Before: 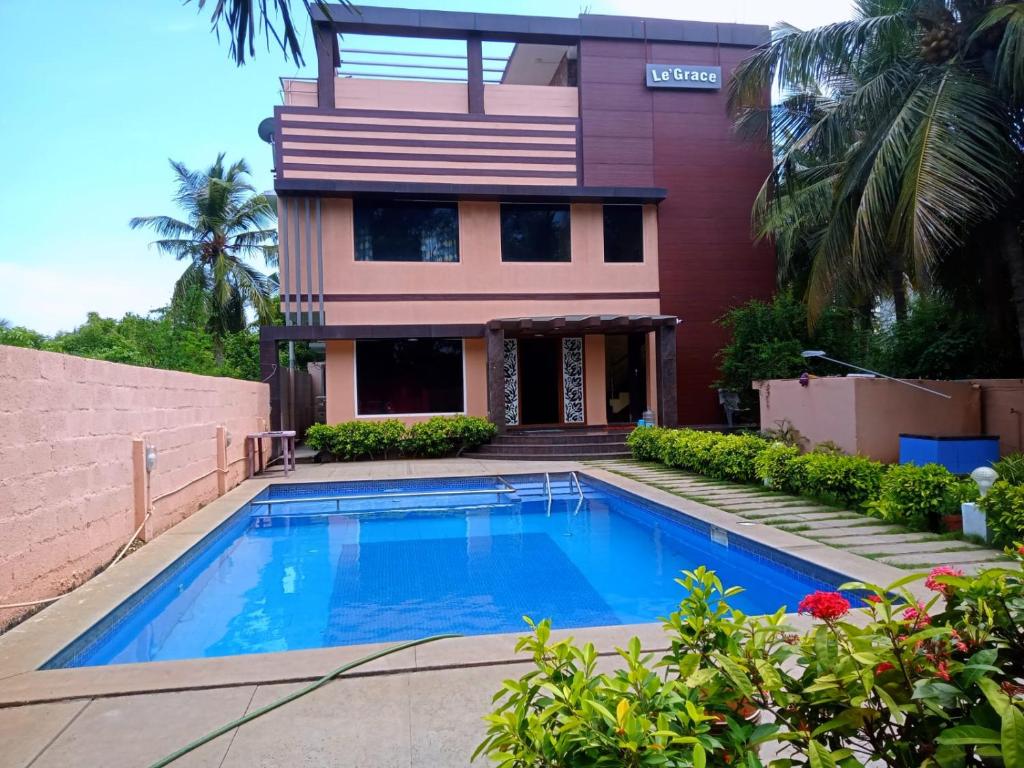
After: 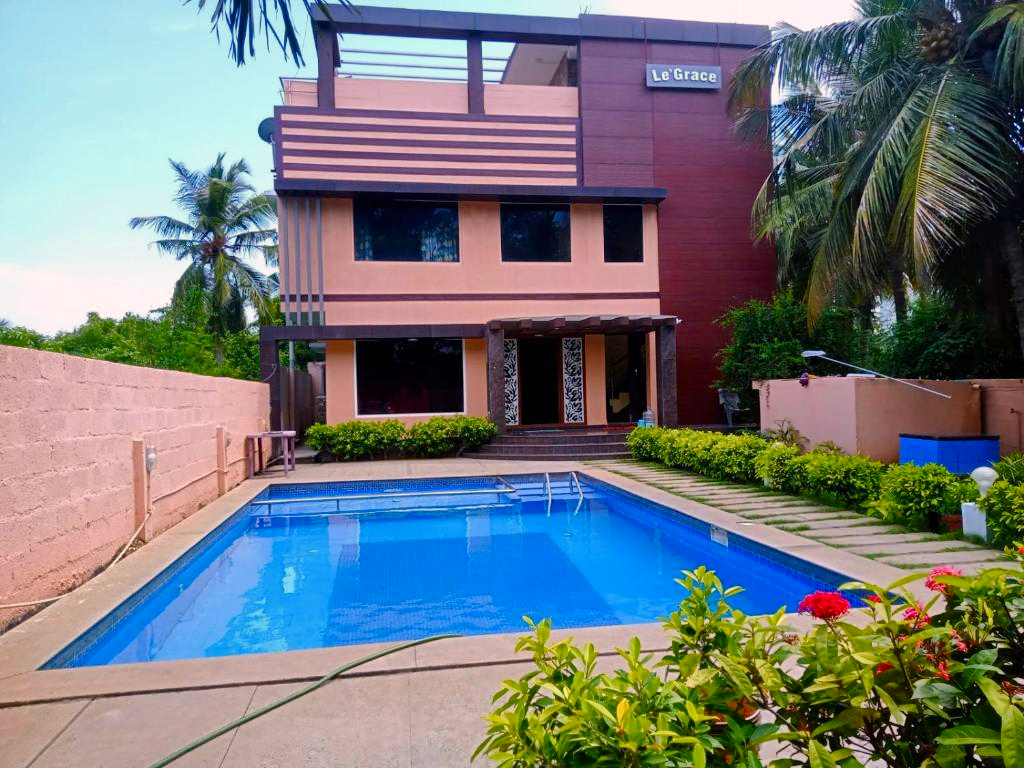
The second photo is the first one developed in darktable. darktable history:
color balance rgb: highlights gain › chroma 2.391%, highlights gain › hue 35.67°, perceptual saturation grading › global saturation 20%, perceptual saturation grading › highlights -25.521%, perceptual saturation grading › shadows 25.234%, global vibrance 9.561%
shadows and highlights: shadows 52.31, highlights -28.72, soften with gaussian
